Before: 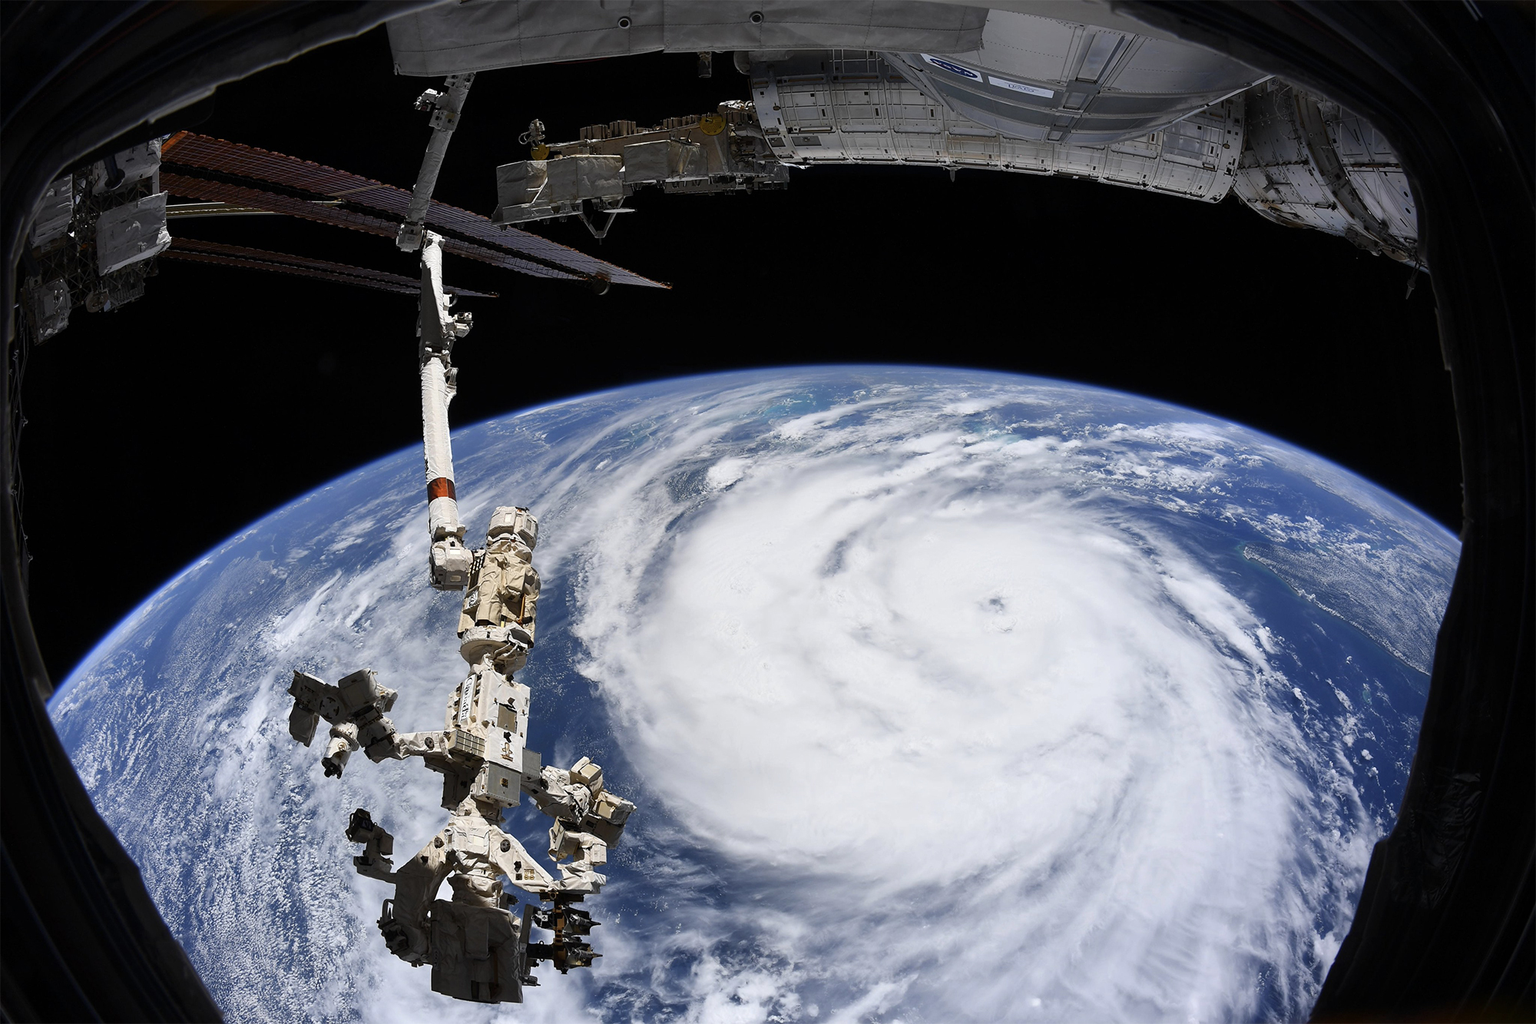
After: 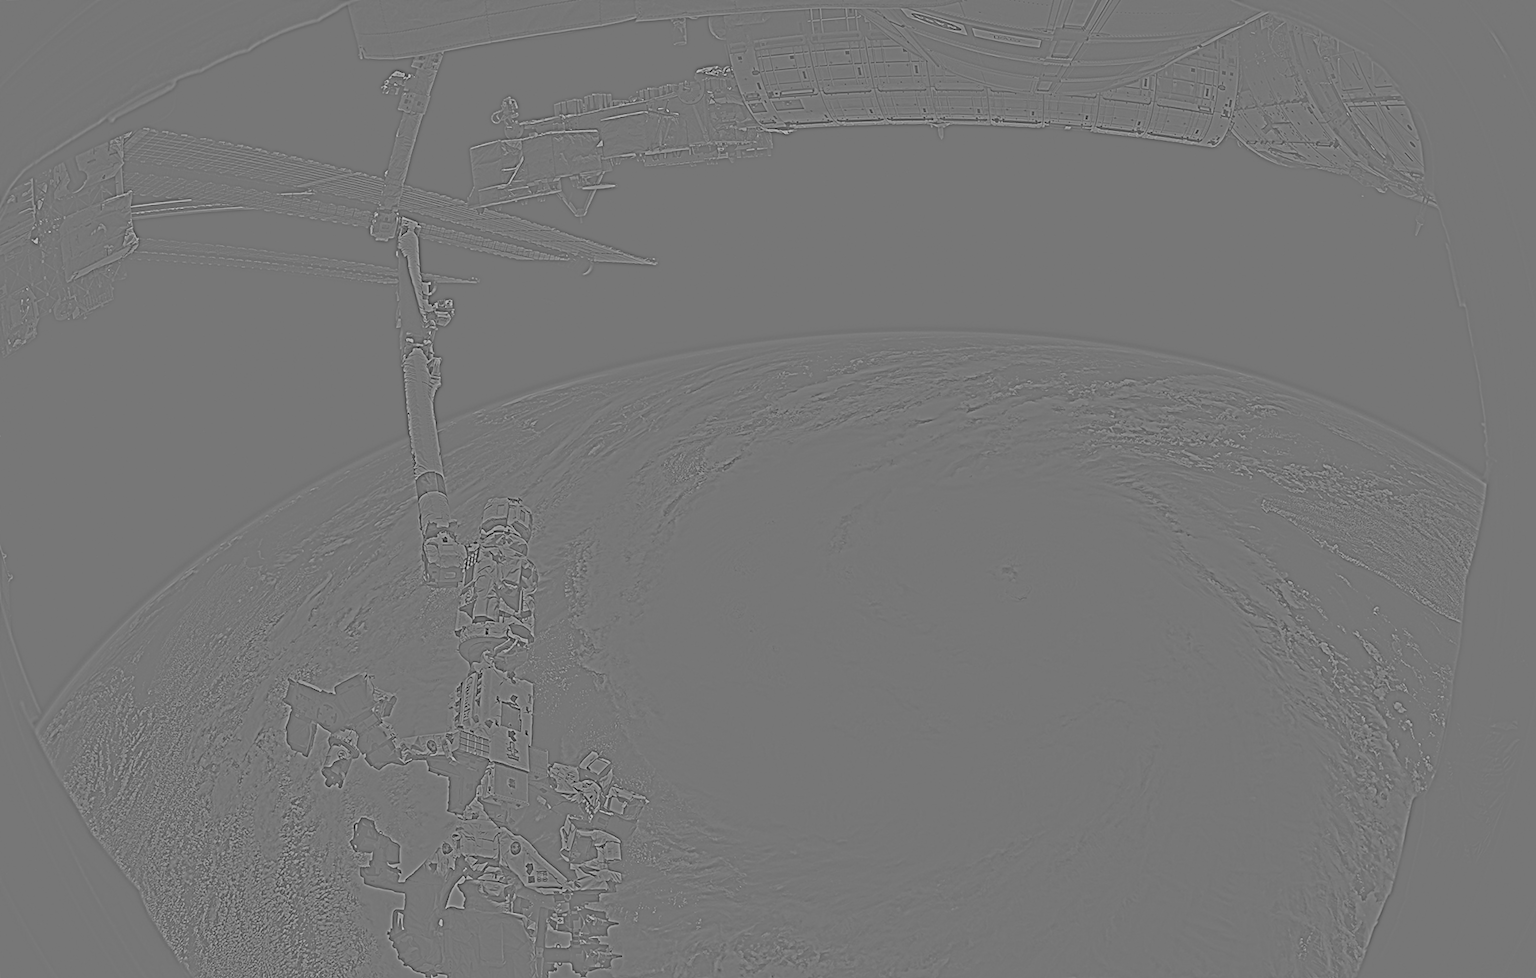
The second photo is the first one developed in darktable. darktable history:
velvia: on, module defaults
filmic rgb: black relative exposure -5.42 EV, white relative exposure 2.85 EV, dynamic range scaling -37.73%, hardness 4, contrast 1.605, highlights saturation mix -0.93%
rotate and perspective: rotation -3°, crop left 0.031, crop right 0.968, crop top 0.07, crop bottom 0.93
highpass: sharpness 9.84%, contrast boost 9.94%
